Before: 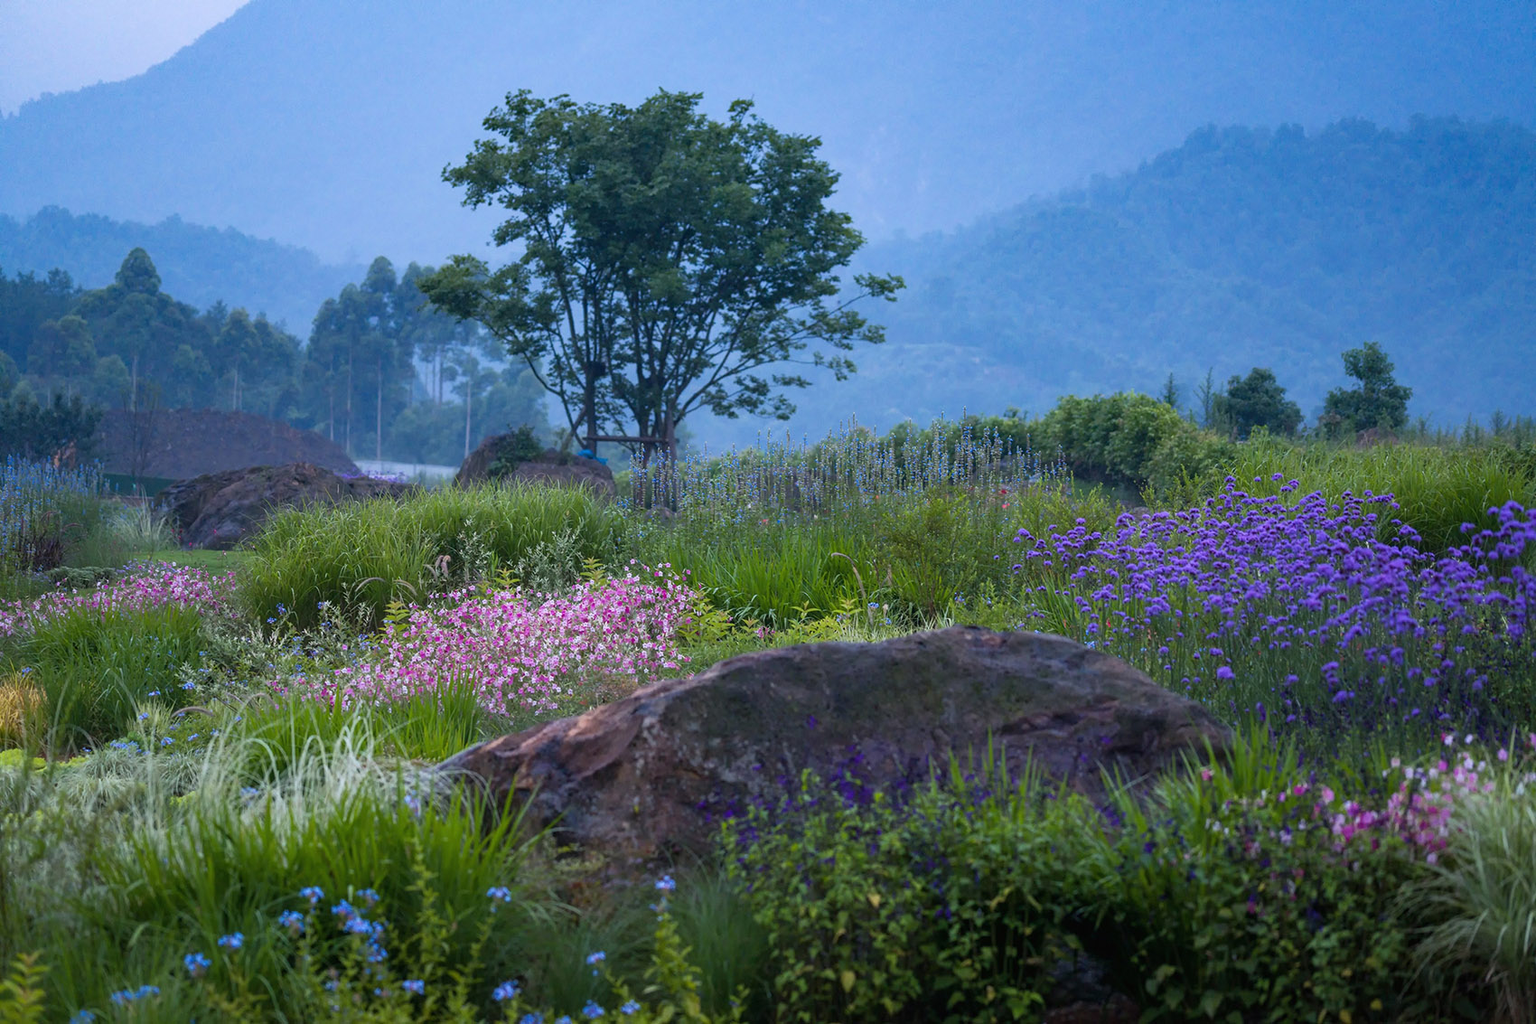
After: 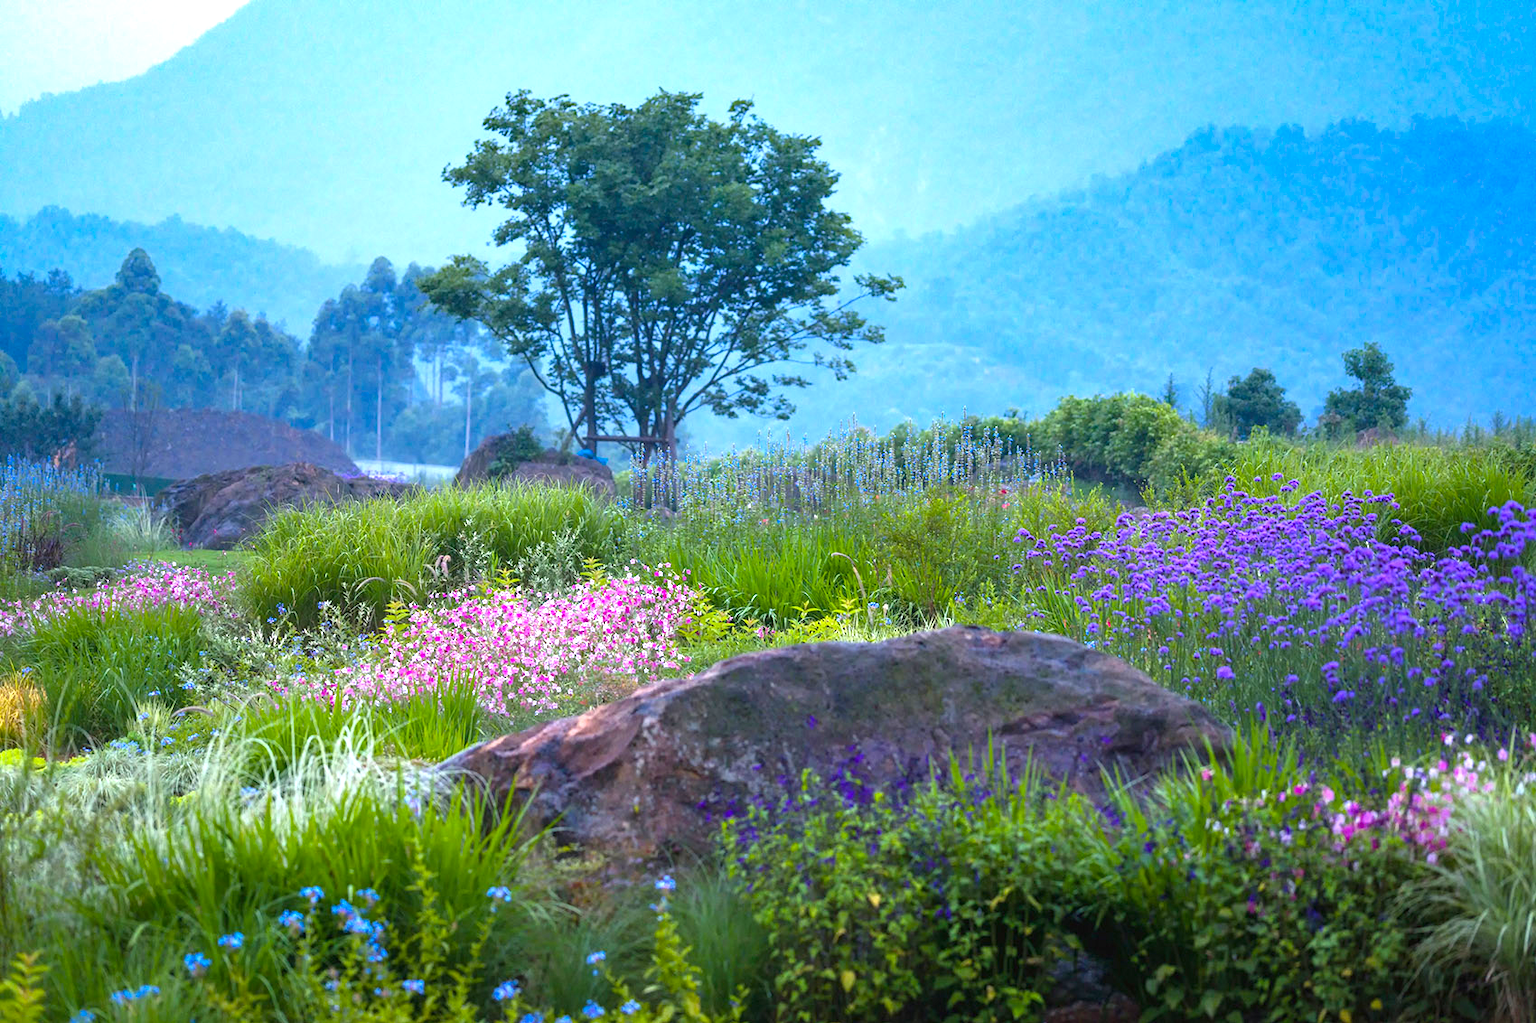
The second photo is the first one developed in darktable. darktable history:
exposure: black level correction 0, exposure 1.107 EV, compensate highlight preservation false
color balance rgb: perceptual saturation grading › global saturation 14.736%, global vibrance 20%
